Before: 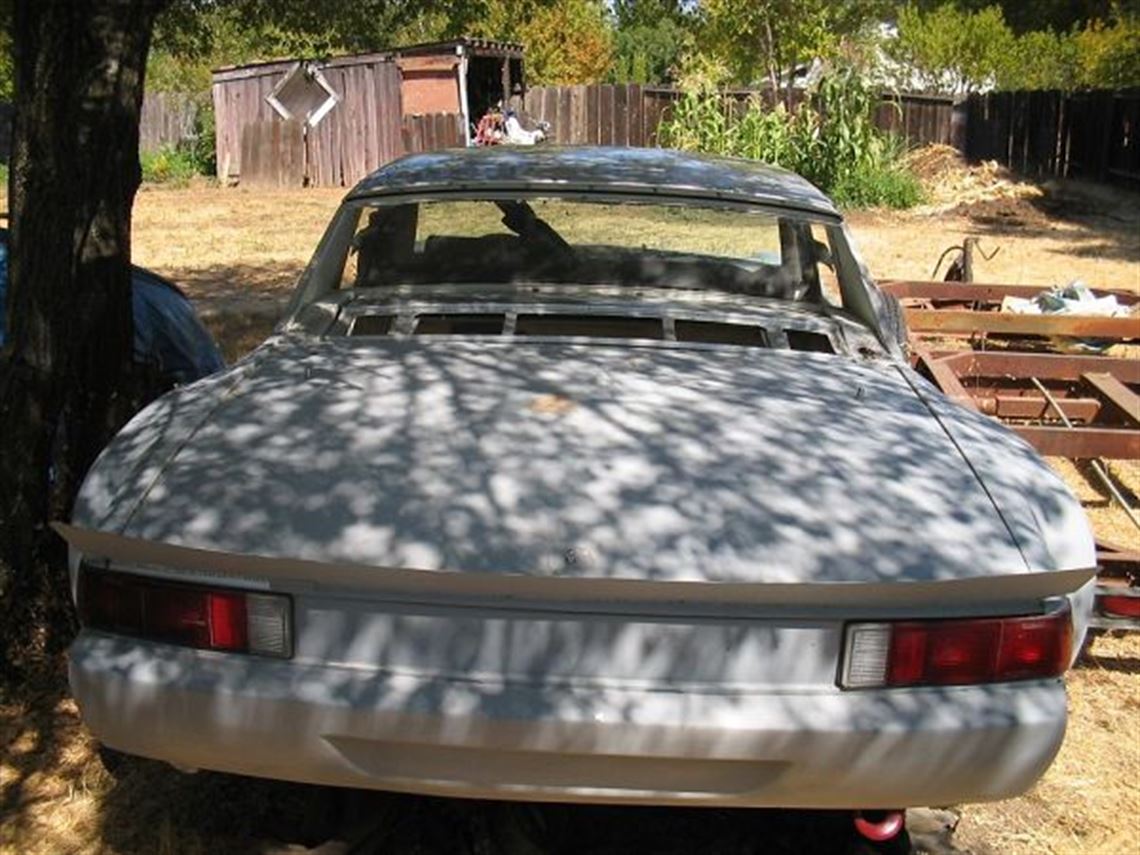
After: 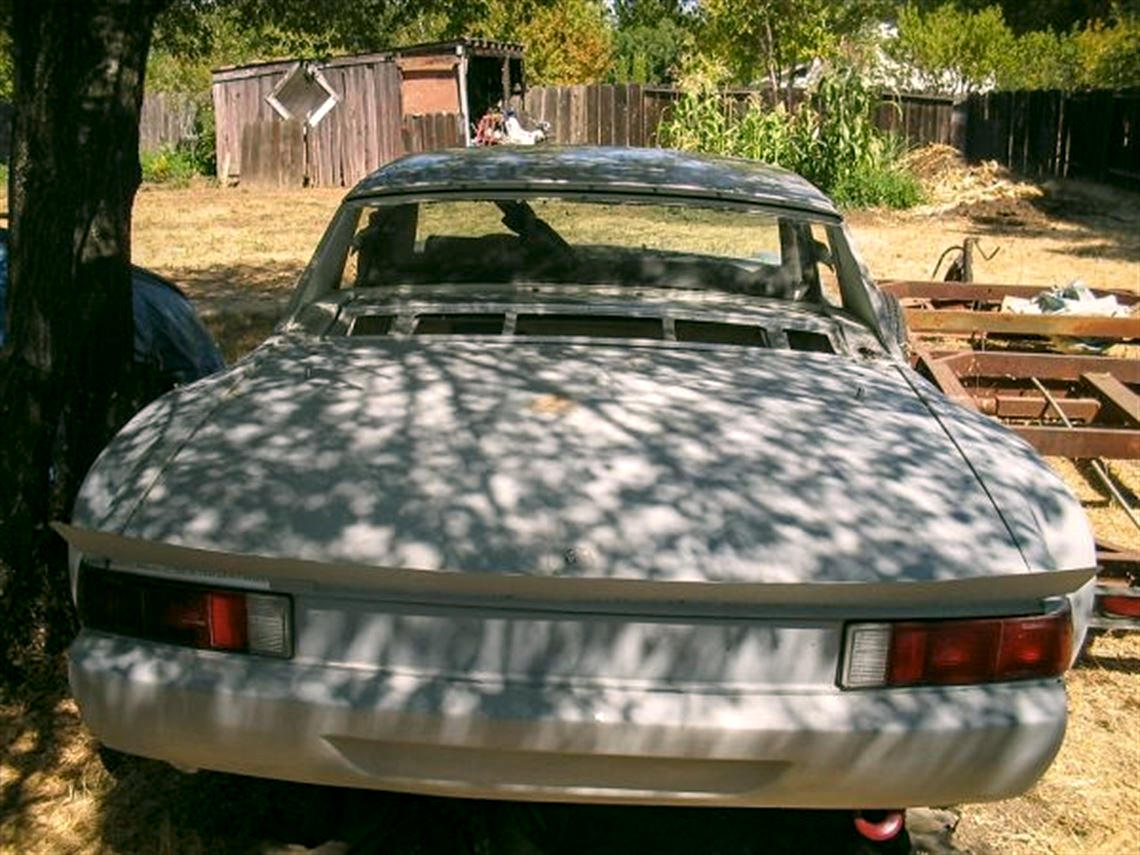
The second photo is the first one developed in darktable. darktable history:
color correction: highlights a* 4.19, highlights b* 4.93, shadows a* -7.36, shadows b* 4.62
local contrast: on, module defaults
